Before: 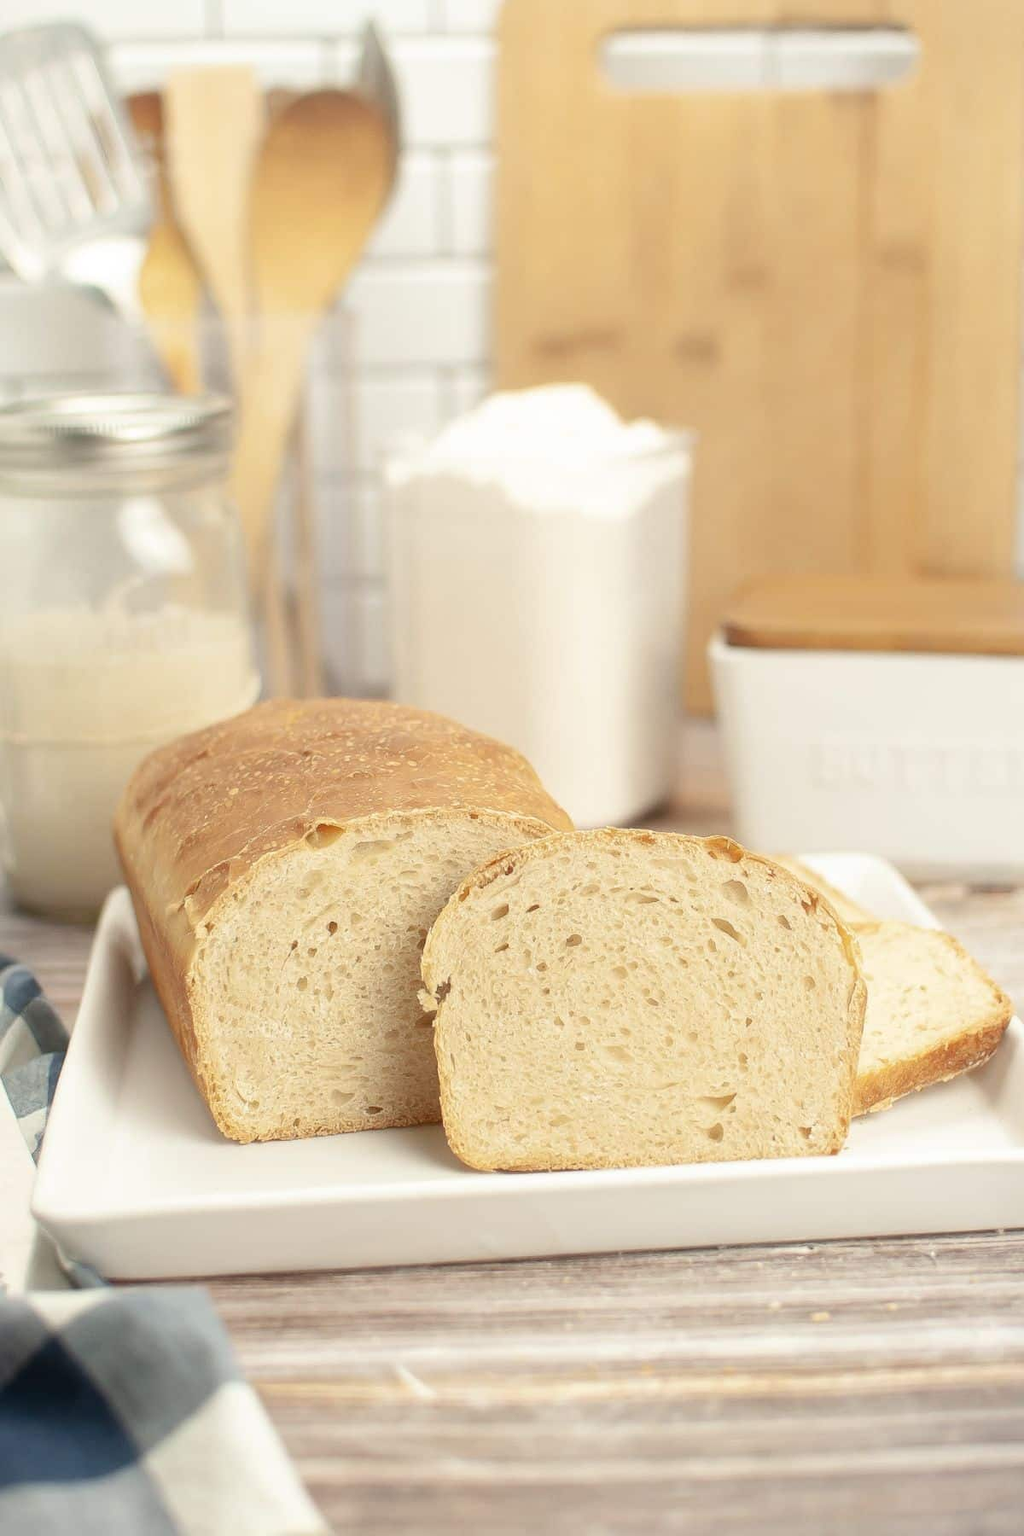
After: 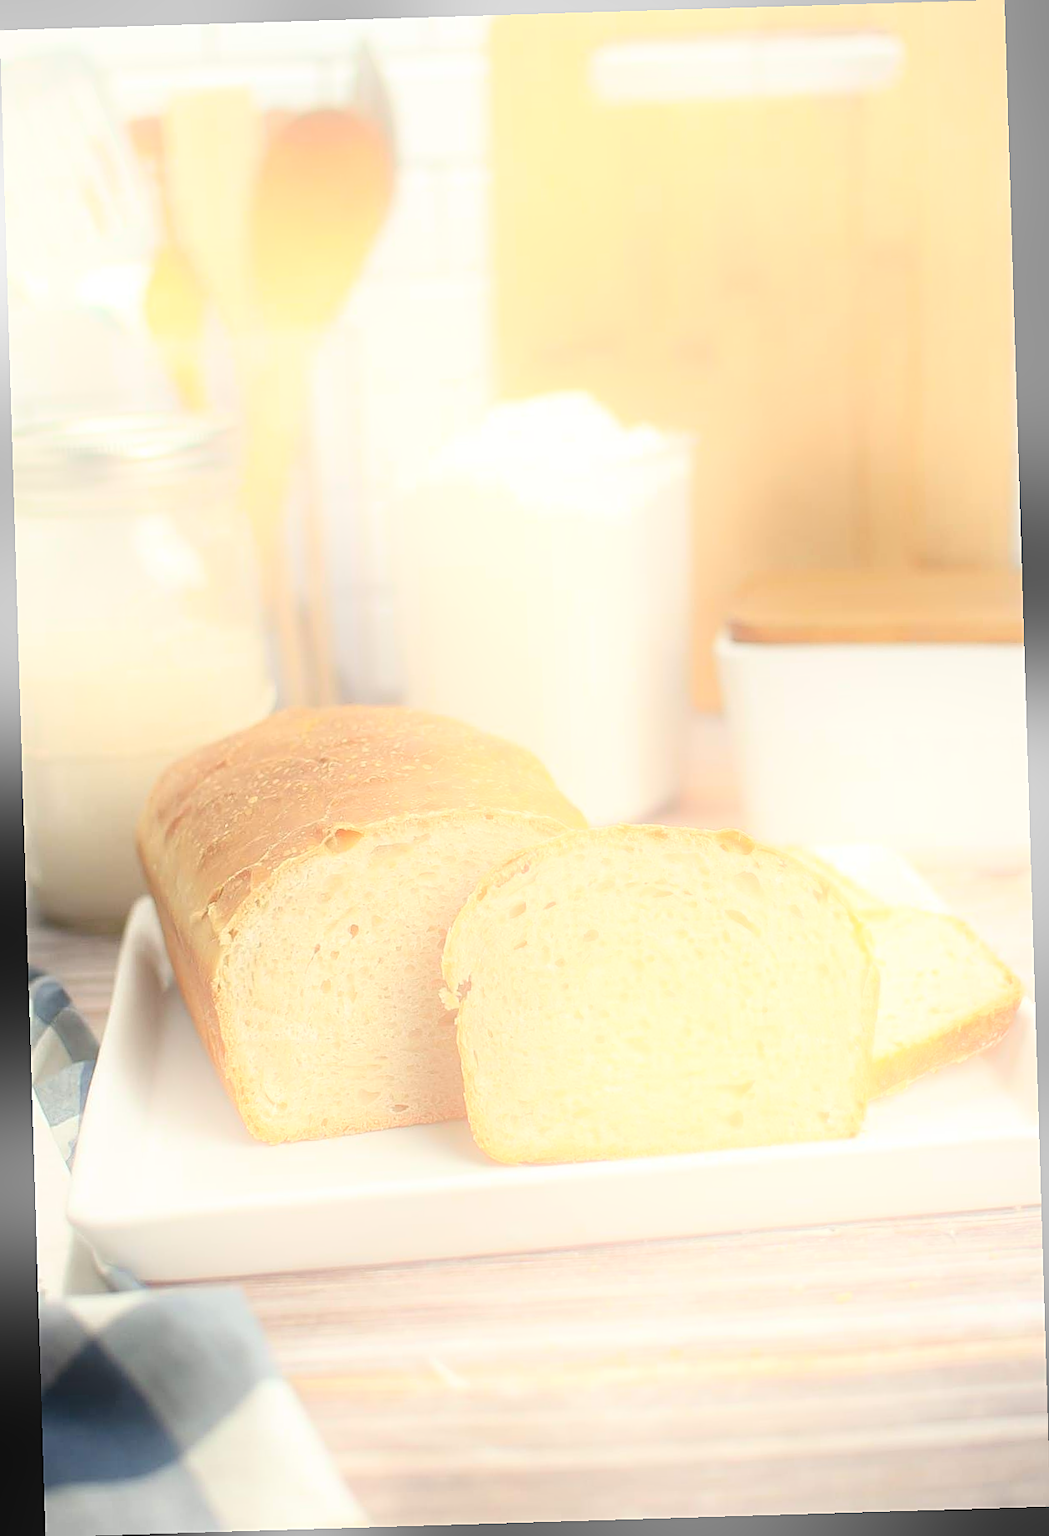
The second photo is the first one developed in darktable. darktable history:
rotate and perspective: rotation -1.75°, automatic cropping off
bloom: threshold 82.5%, strength 16.25%
sharpen: on, module defaults
